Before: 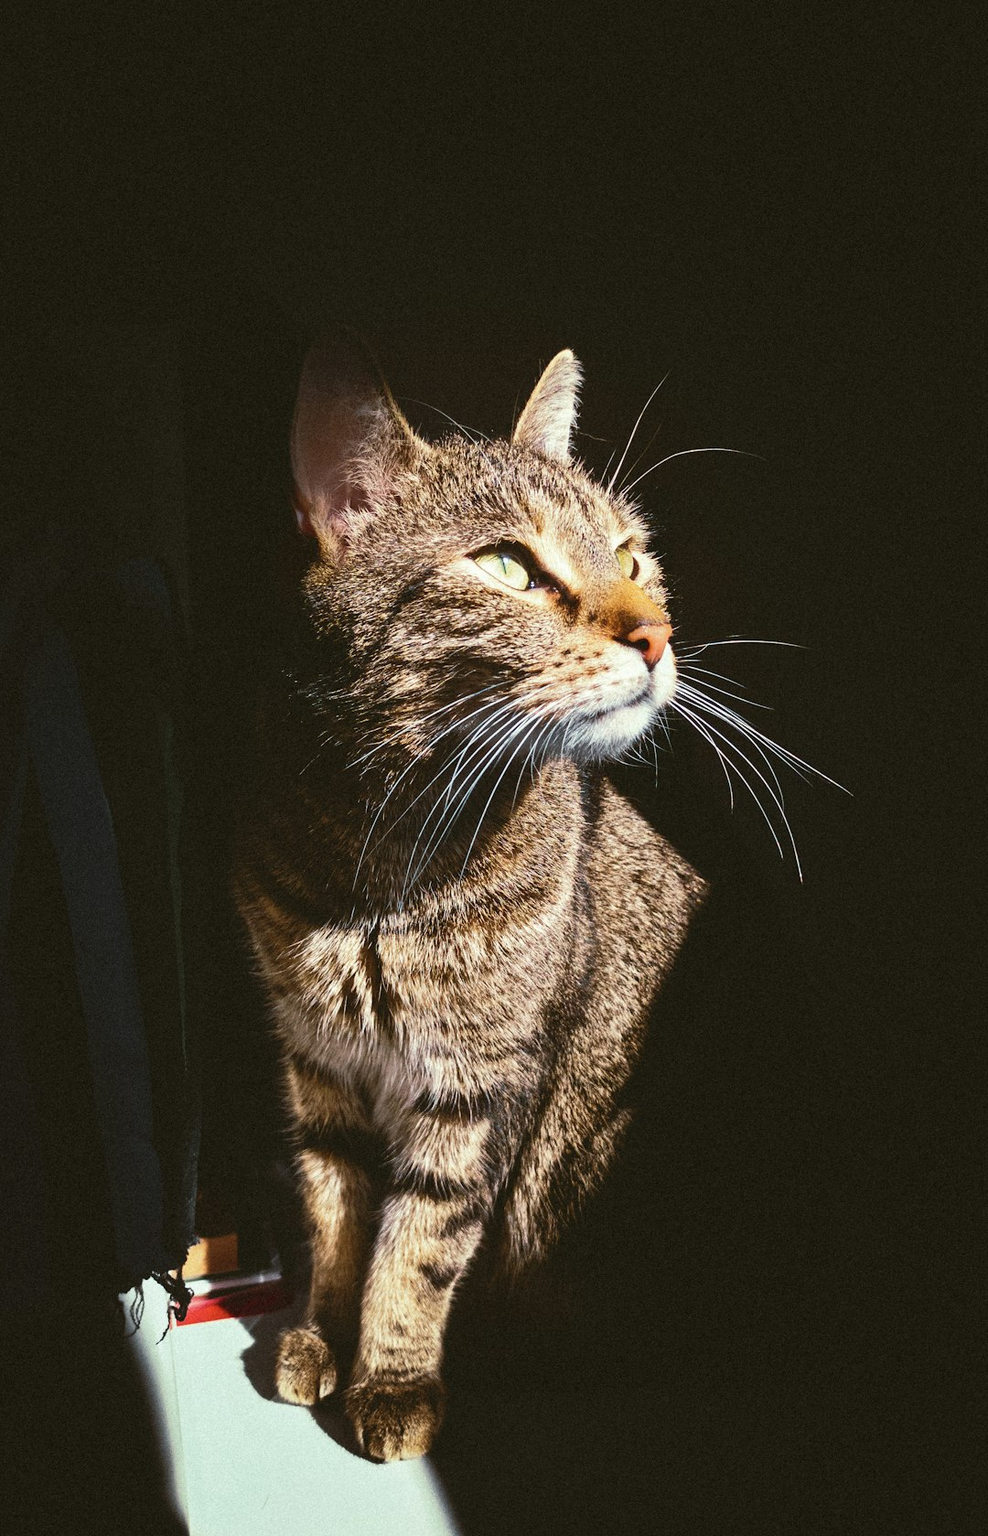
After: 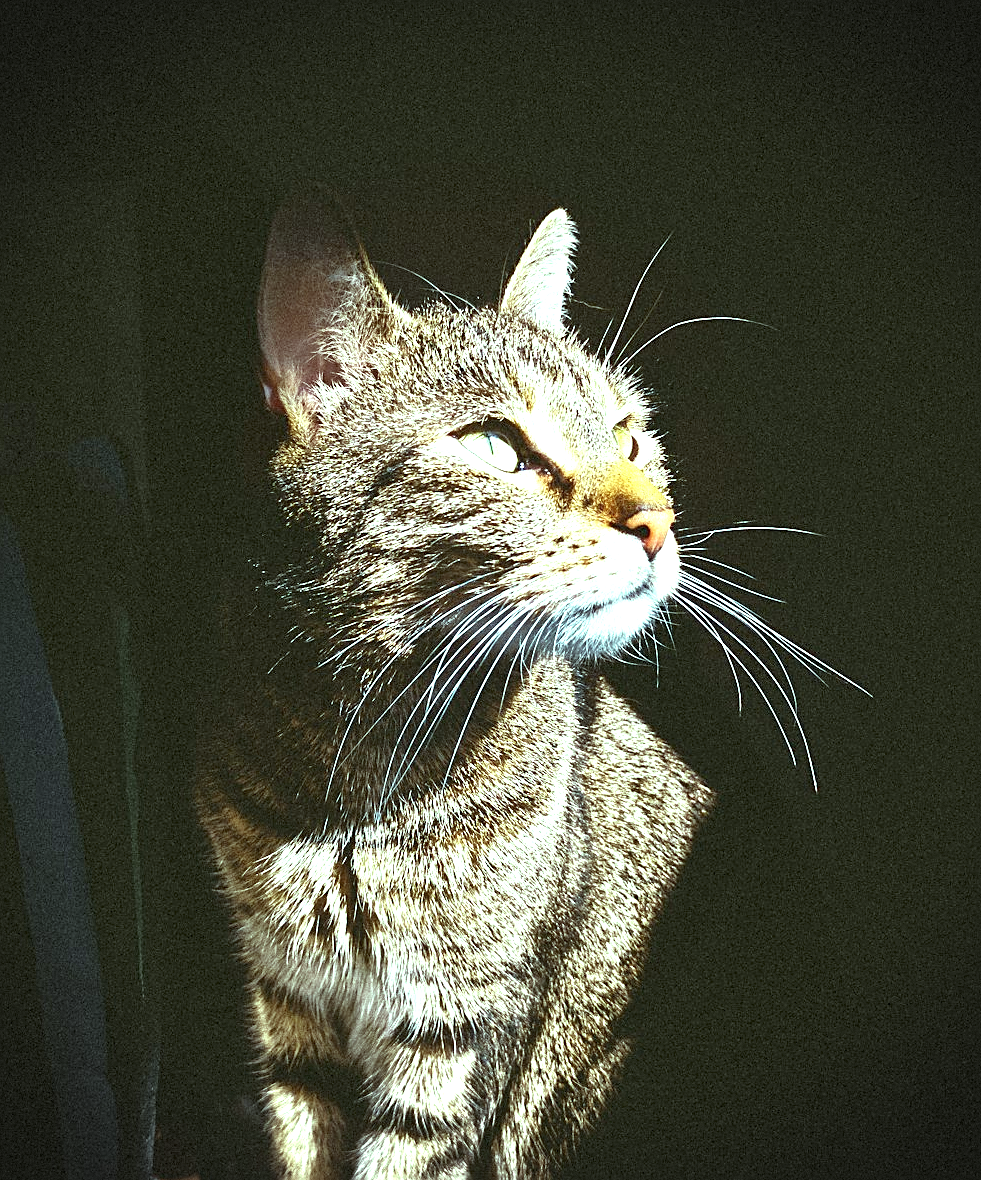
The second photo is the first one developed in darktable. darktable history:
crop: left 5.596%, top 10.314%, right 3.534%, bottom 19.395%
exposure: black level correction 0.001, exposure 0.955 EV, compensate exposure bias true, compensate highlight preservation false
vignetting: dithering 8-bit output, unbound false
sharpen: on, module defaults
color balance: mode lift, gamma, gain (sRGB), lift [0.997, 0.979, 1.021, 1.011], gamma [1, 1.084, 0.916, 0.998], gain [1, 0.87, 1.13, 1.101], contrast 4.55%, contrast fulcrum 38.24%, output saturation 104.09%
local contrast: mode bilateral grid, contrast 20, coarseness 50, detail 120%, midtone range 0.2
